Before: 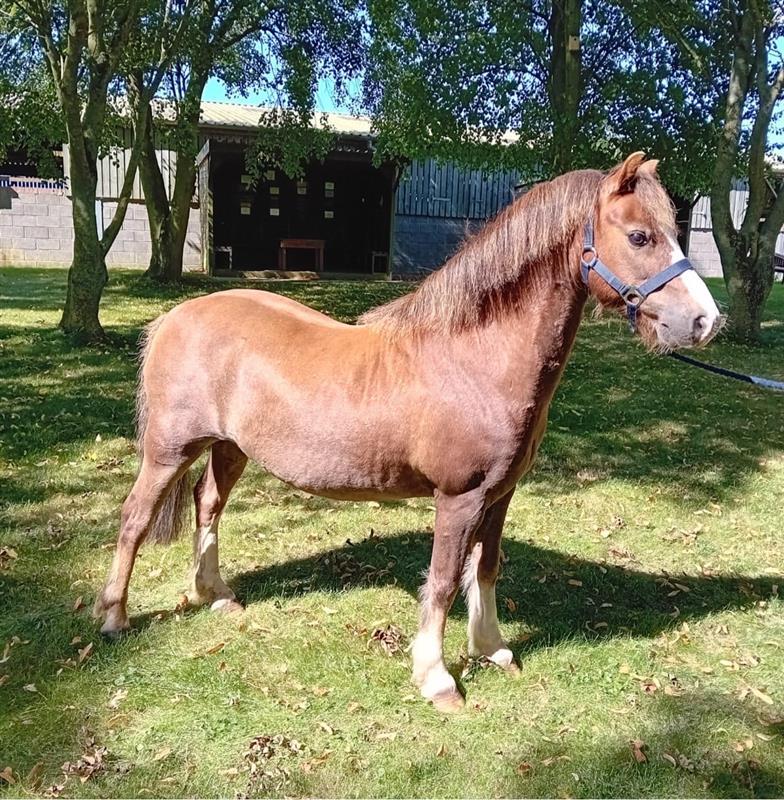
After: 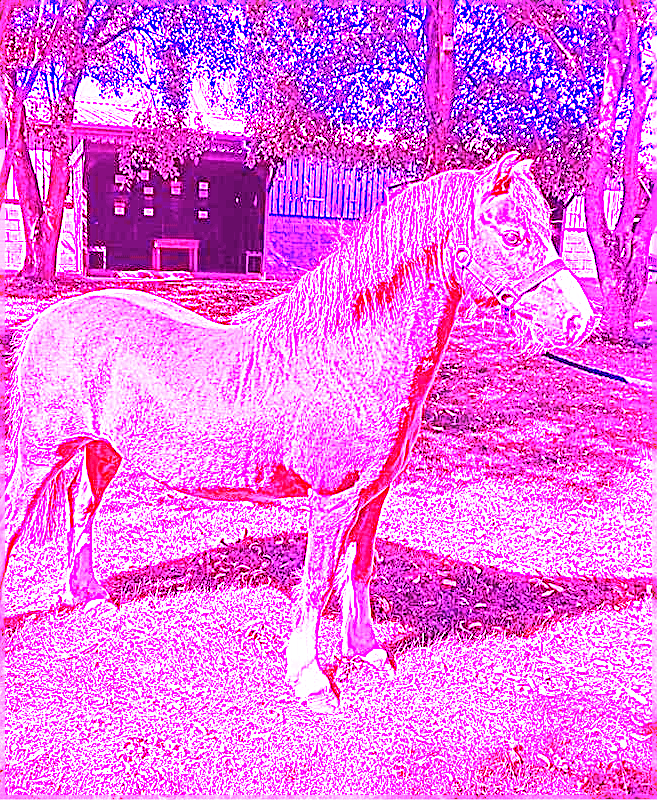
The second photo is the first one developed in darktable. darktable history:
crop: left 16.145%
sharpen: on, module defaults
exposure: compensate highlight preservation false
white balance: red 8, blue 8
